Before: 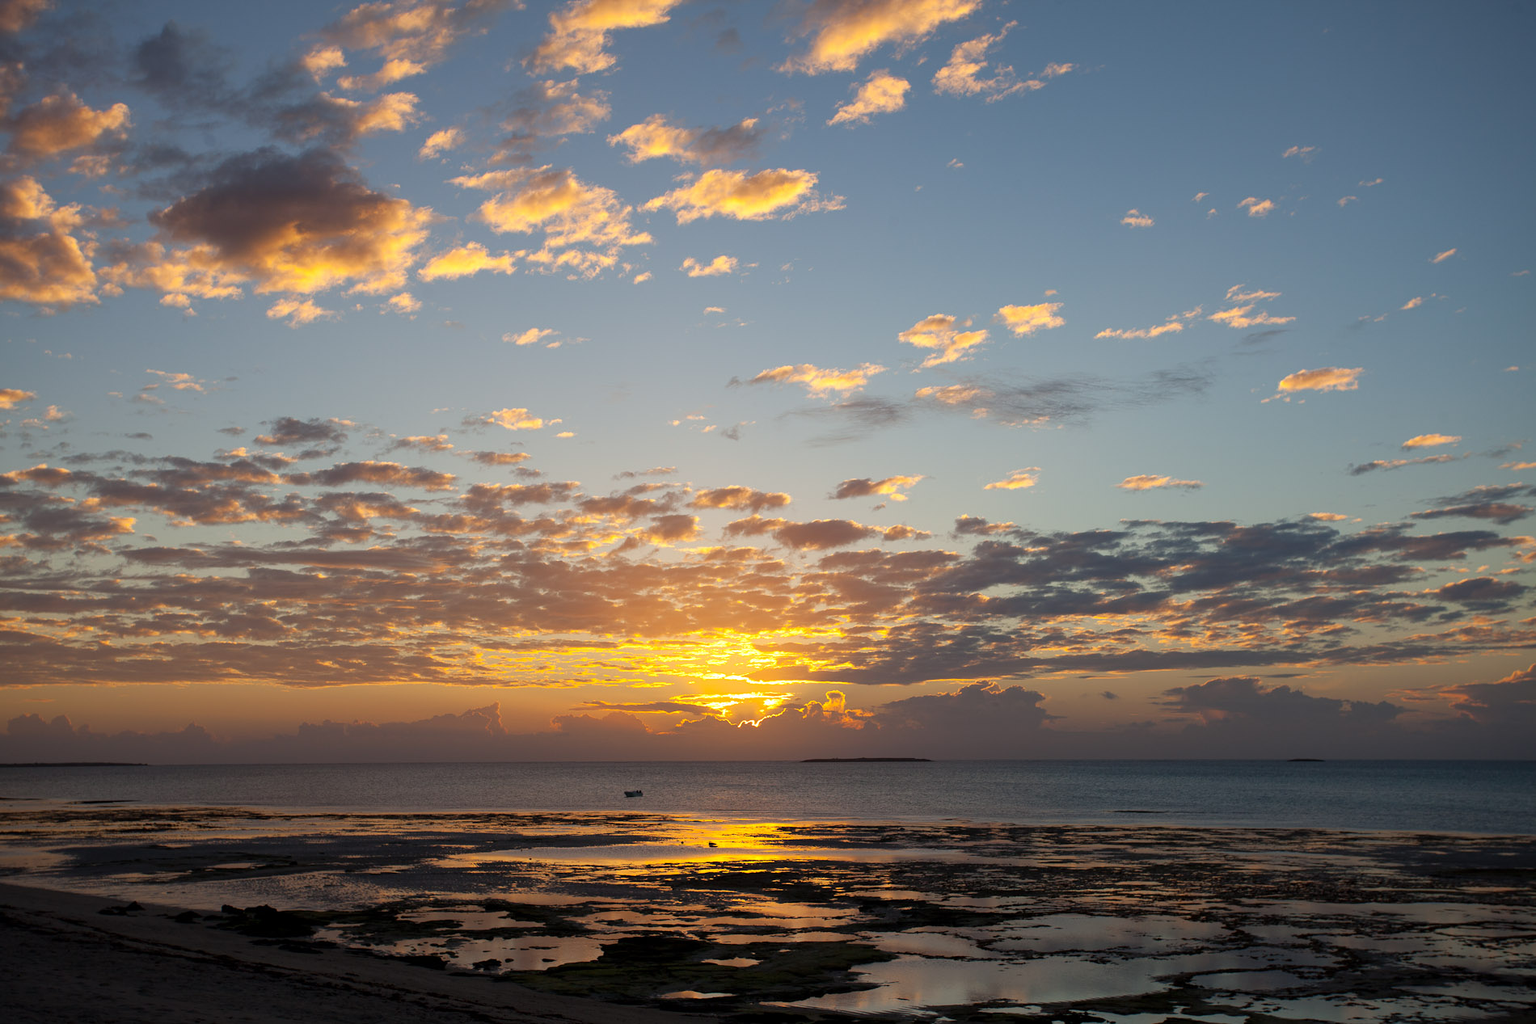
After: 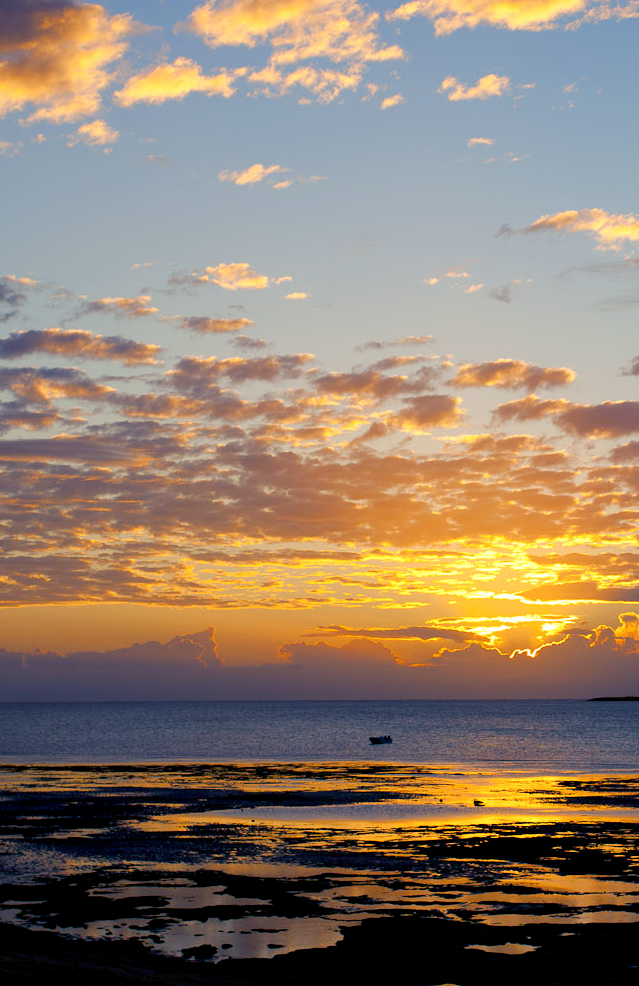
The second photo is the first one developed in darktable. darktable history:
color balance rgb: shadows lift › luminance -40.762%, shadows lift › chroma 14.299%, shadows lift › hue 257.12°, perceptual saturation grading › global saturation 40.423%, perceptual saturation grading › highlights -50.331%, perceptual saturation grading › shadows 30.866%, perceptual brilliance grading › mid-tones 10.768%, perceptual brilliance grading › shadows 15.109%, global vibrance 9.371%
crop and rotate: left 21.314%, top 19.11%, right 45.017%, bottom 3.005%
exposure: black level correction 0.01, exposure 0.015 EV, compensate exposure bias true, compensate highlight preservation false
